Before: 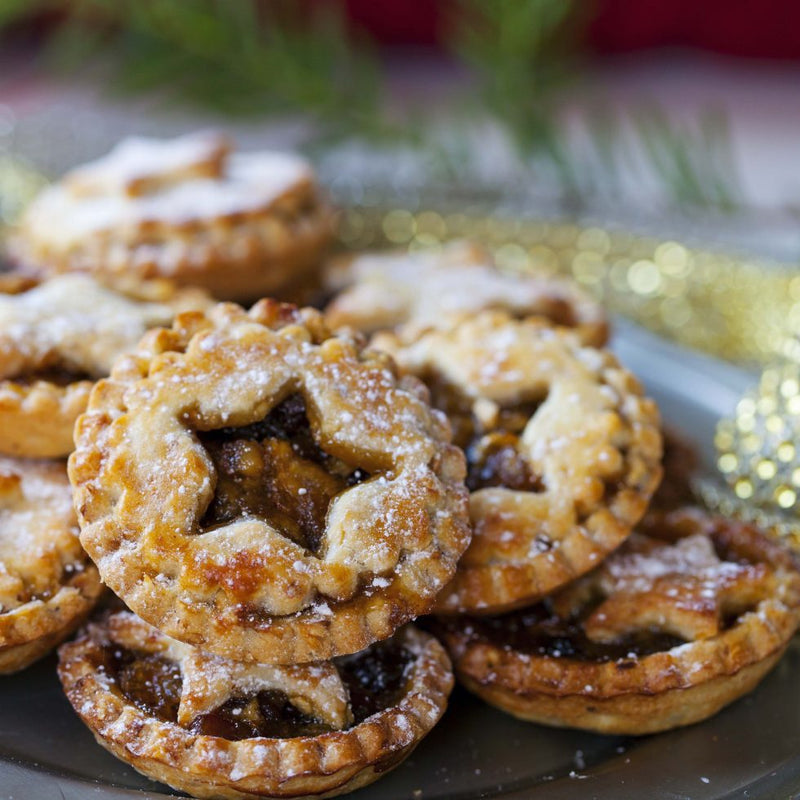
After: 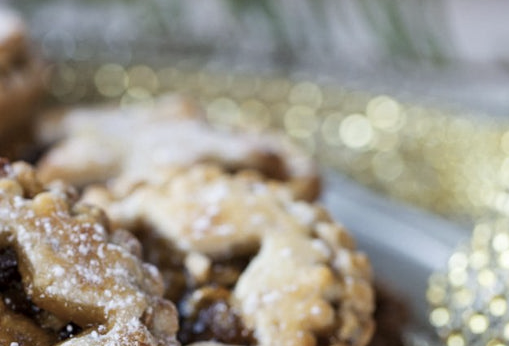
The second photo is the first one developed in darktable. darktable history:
exposure: black level correction 0.002, compensate highlight preservation false
crop: left 36.005%, top 18.293%, right 0.31%, bottom 38.444%
contrast brightness saturation: contrast 0.1, saturation -0.36
